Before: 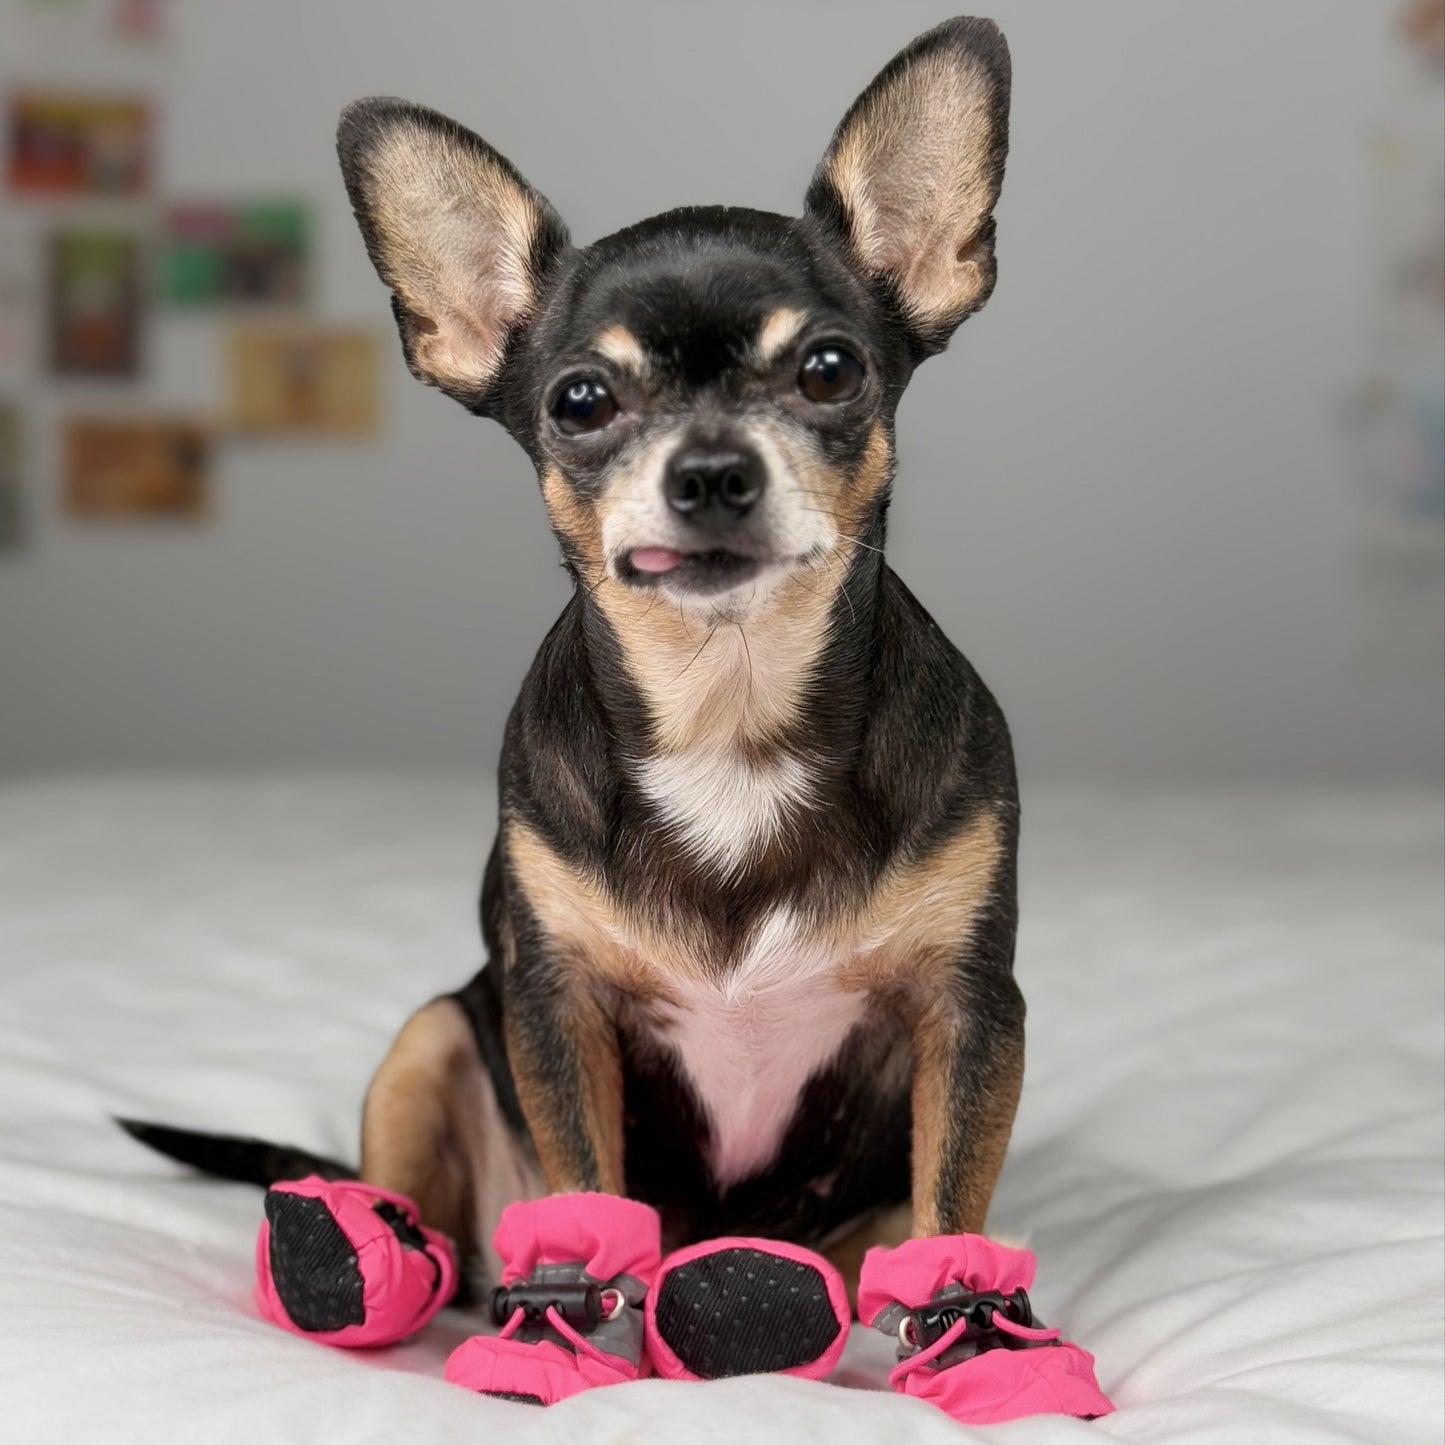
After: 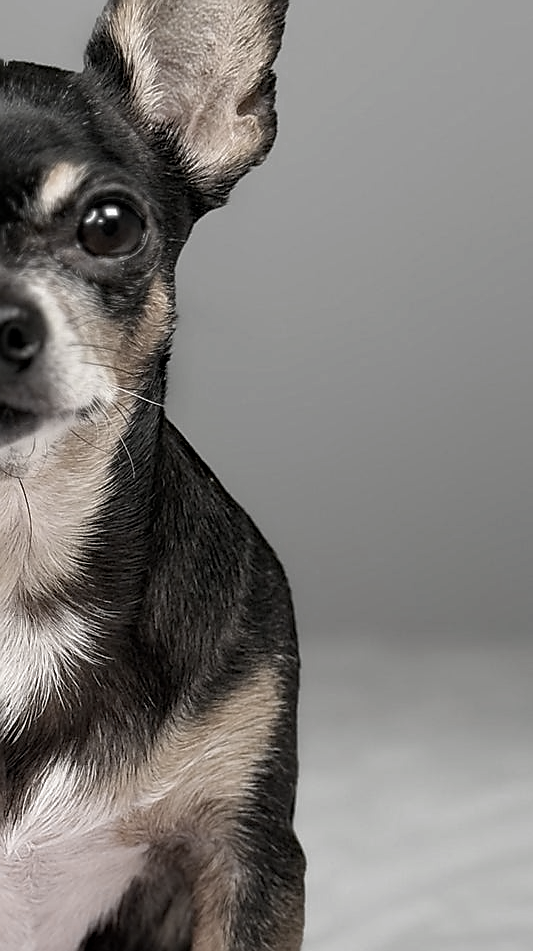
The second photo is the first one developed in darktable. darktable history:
sharpen: radius 1.354, amount 1.265, threshold 0.776
haze removal: compatibility mode true, adaptive false
crop and rotate: left 49.865%, top 10.129%, right 13.217%, bottom 24.024%
color zones: curves: ch0 [(0, 0.613) (0.01, 0.613) (0.245, 0.448) (0.498, 0.529) (0.642, 0.665) (0.879, 0.777) (0.99, 0.613)]; ch1 [(0, 0.035) (0.121, 0.189) (0.259, 0.197) (0.415, 0.061) (0.589, 0.022) (0.732, 0.022) (0.857, 0.026) (0.991, 0.053)]
